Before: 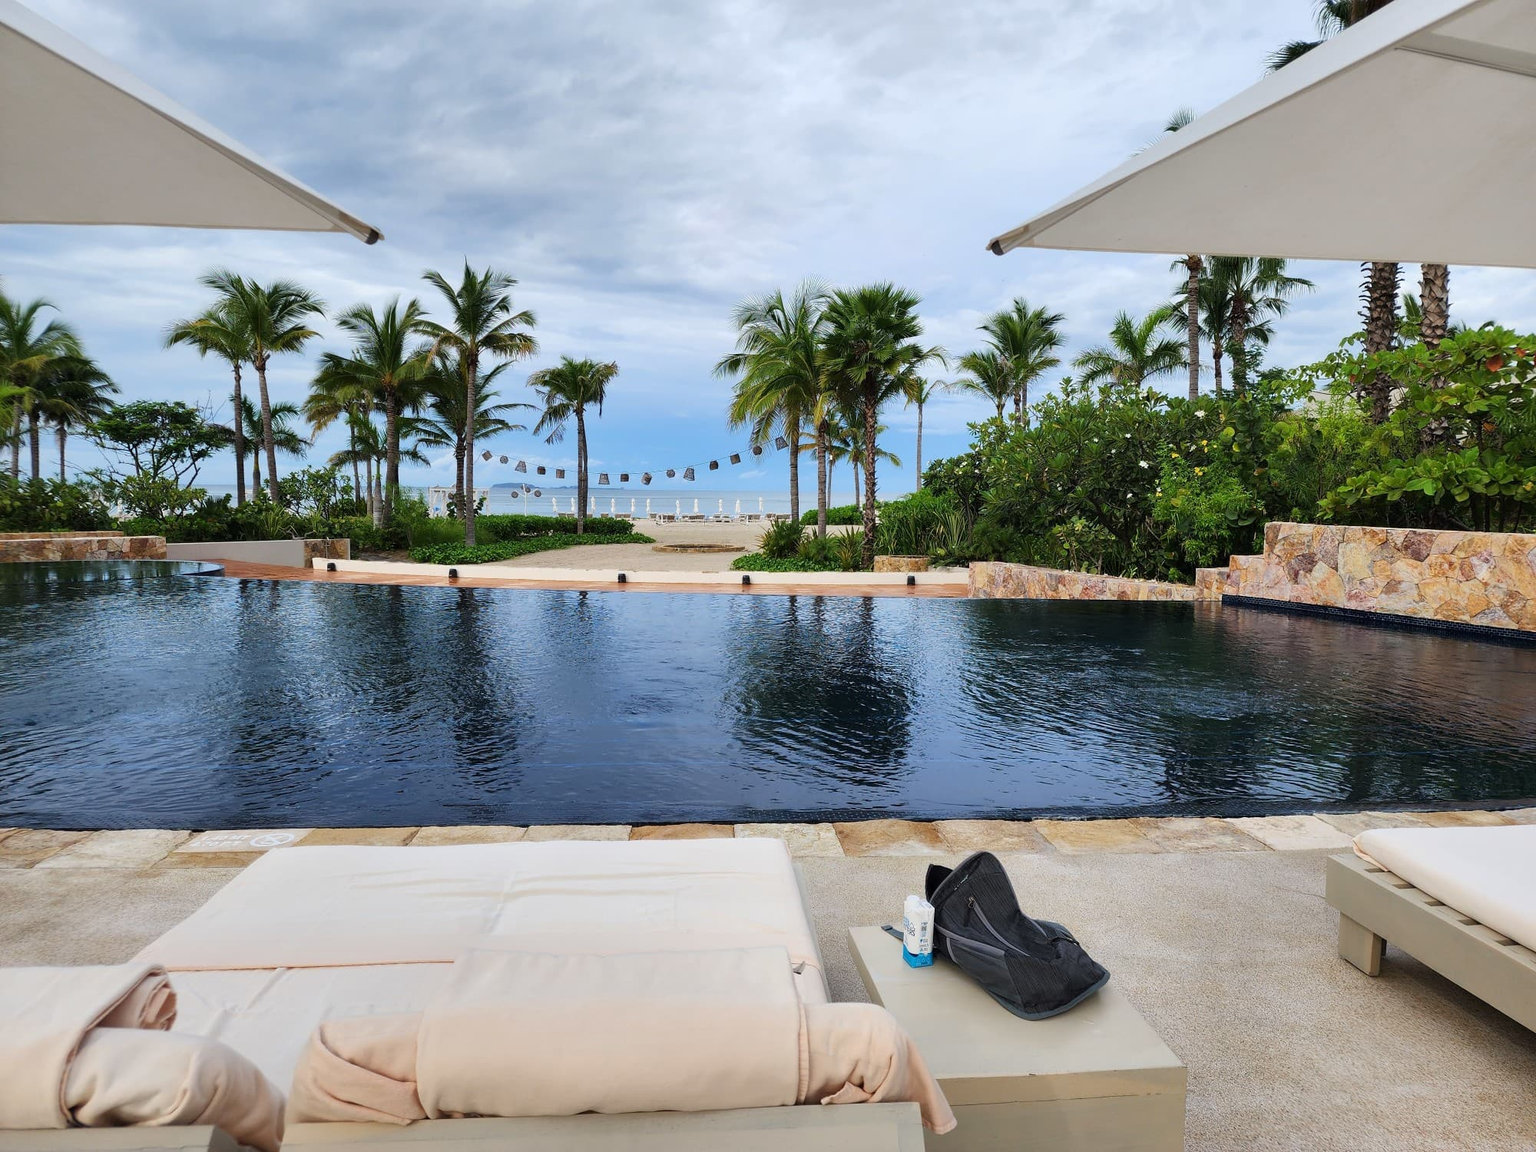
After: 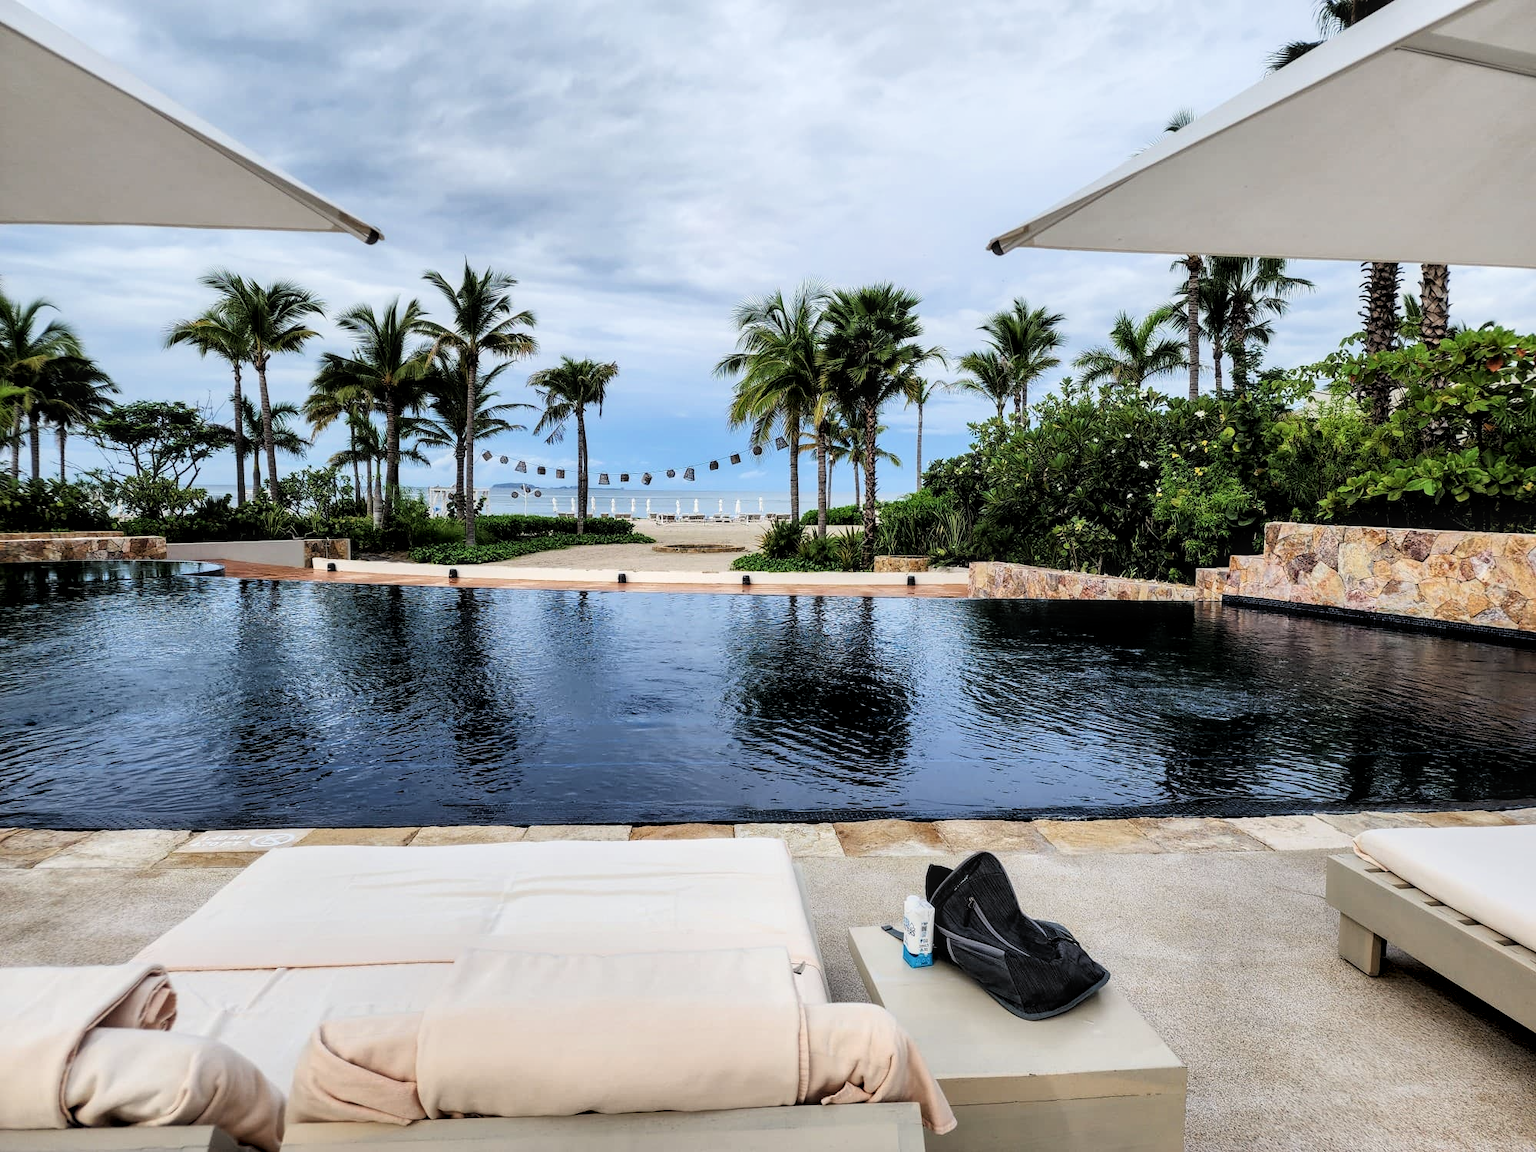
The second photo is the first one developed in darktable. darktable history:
local contrast: detail 130%
haze removal: strength -0.04, compatibility mode true
filmic rgb: middle gray luminance 8.63%, black relative exposure -6.23 EV, white relative exposure 2.7 EV, target black luminance 0%, hardness 4.79, latitude 73.6%, contrast 1.341, shadows ↔ highlights balance 10.02%
color correction: highlights a* -0.213, highlights b* -0.109
